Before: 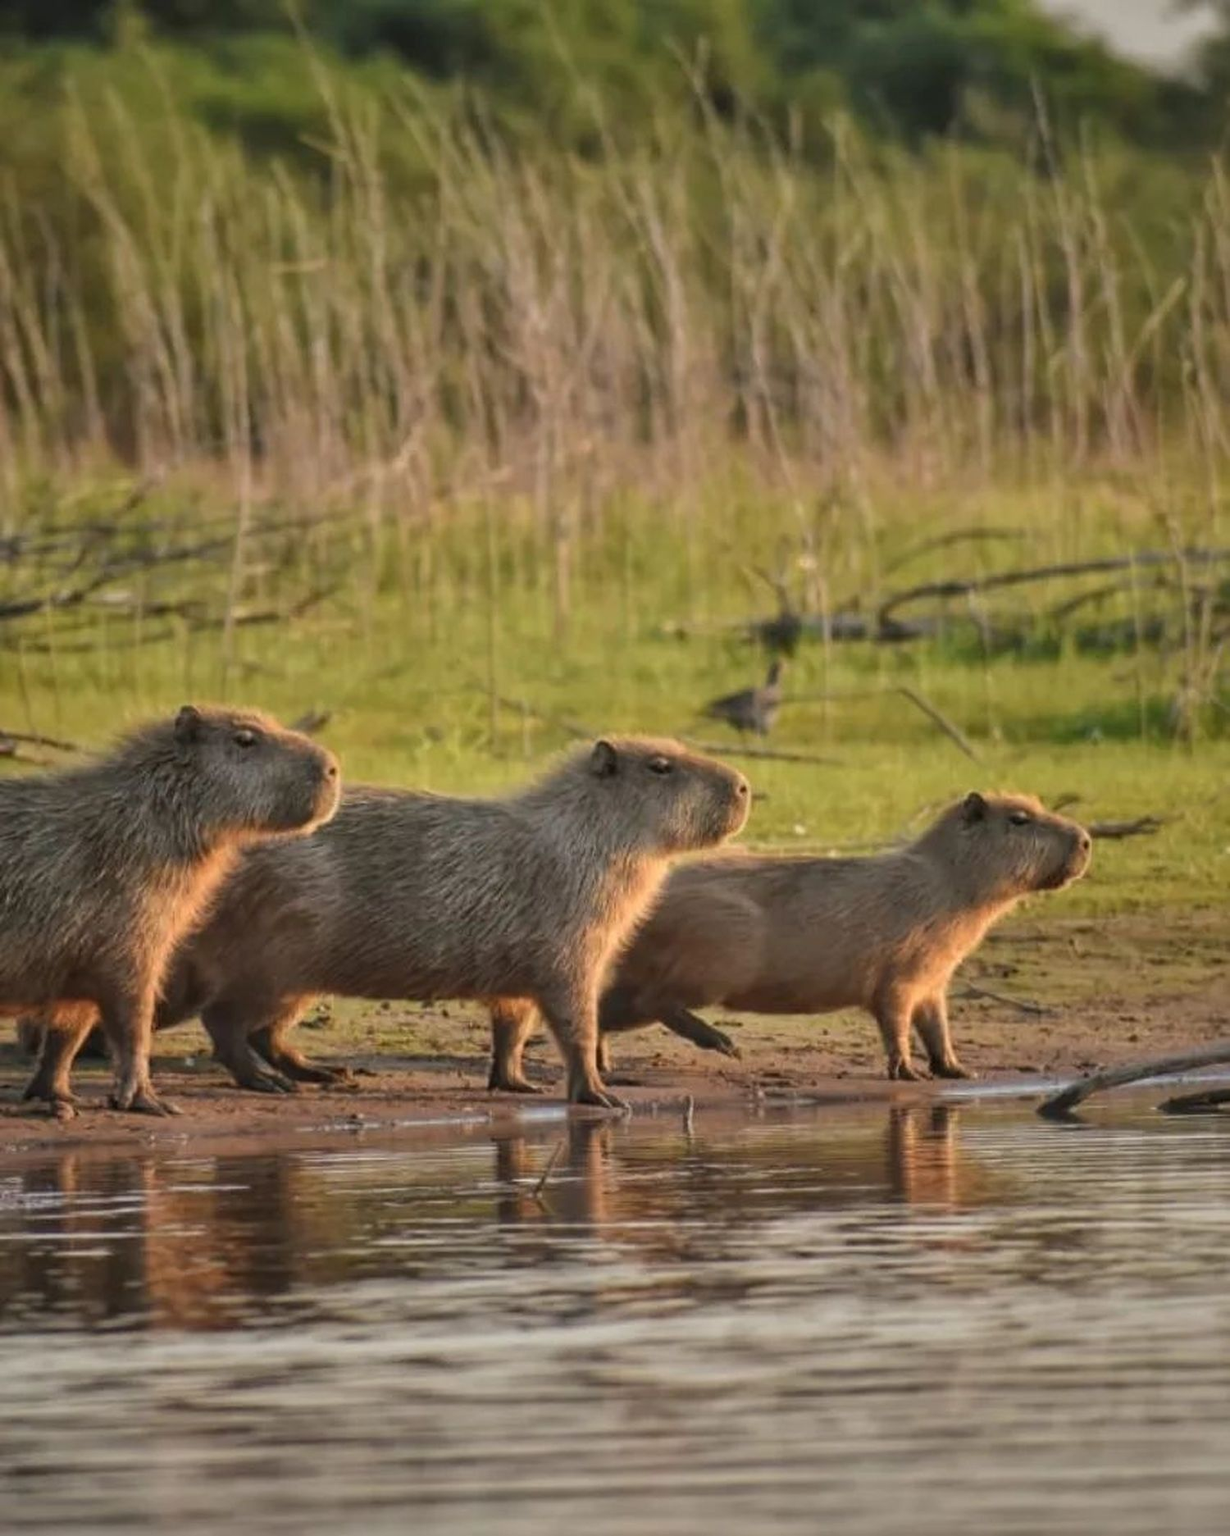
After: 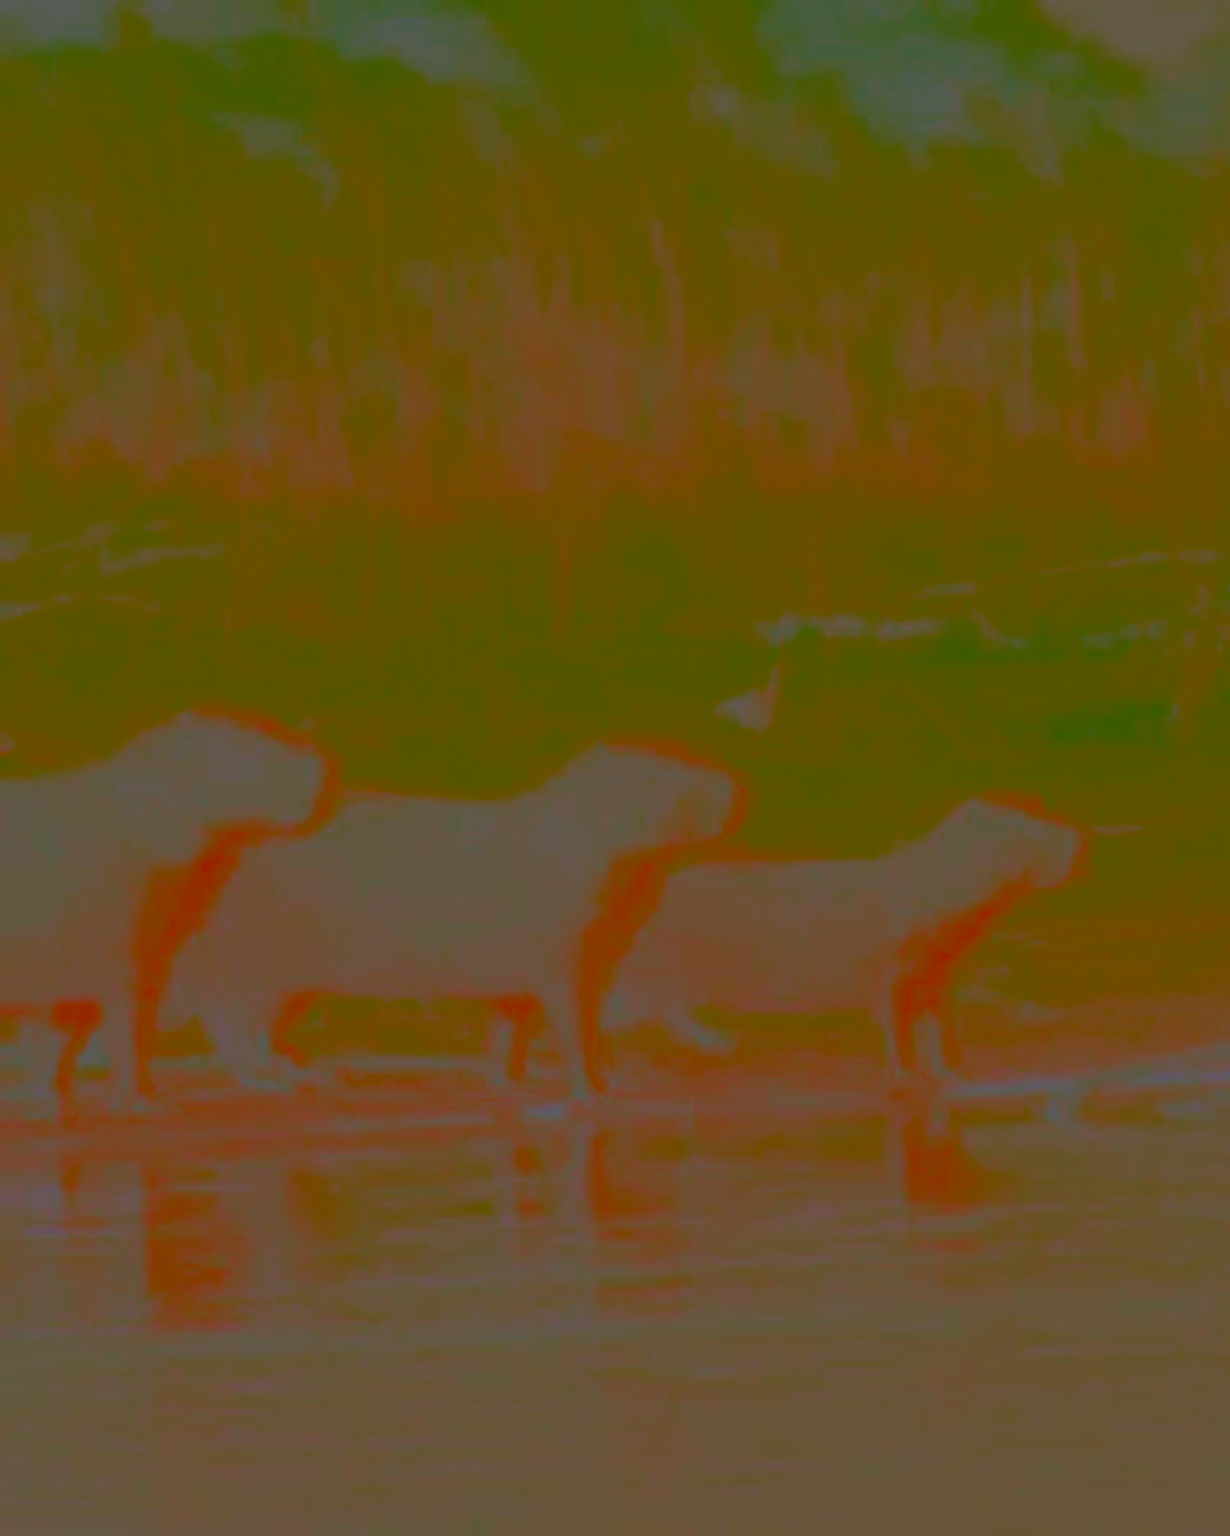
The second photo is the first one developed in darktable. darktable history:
contrast brightness saturation: contrast -0.984, brightness -0.179, saturation 0.732
color zones: curves: ch0 [(0, 0.444) (0.143, 0.442) (0.286, 0.441) (0.429, 0.441) (0.571, 0.441) (0.714, 0.441) (0.857, 0.442) (1, 0.444)]
tone equalizer: -7 EV 0.139 EV, edges refinement/feathering 500, mask exposure compensation -1.57 EV, preserve details no
velvia: strength 8.85%
